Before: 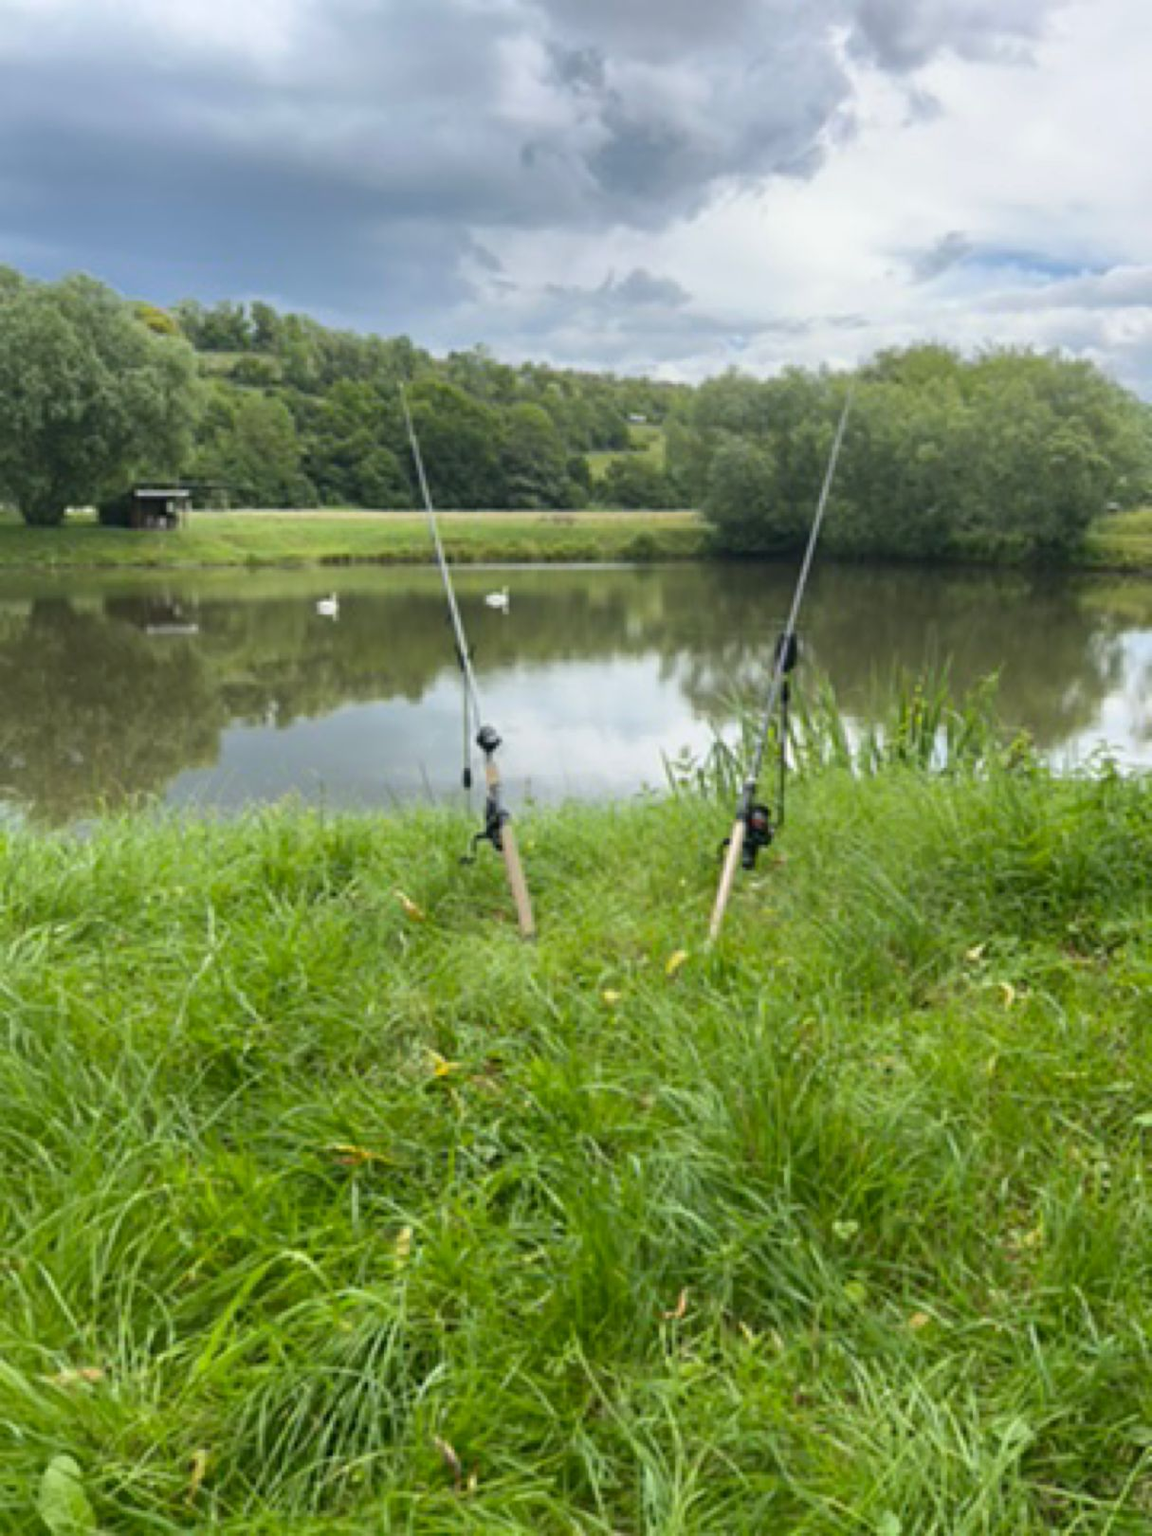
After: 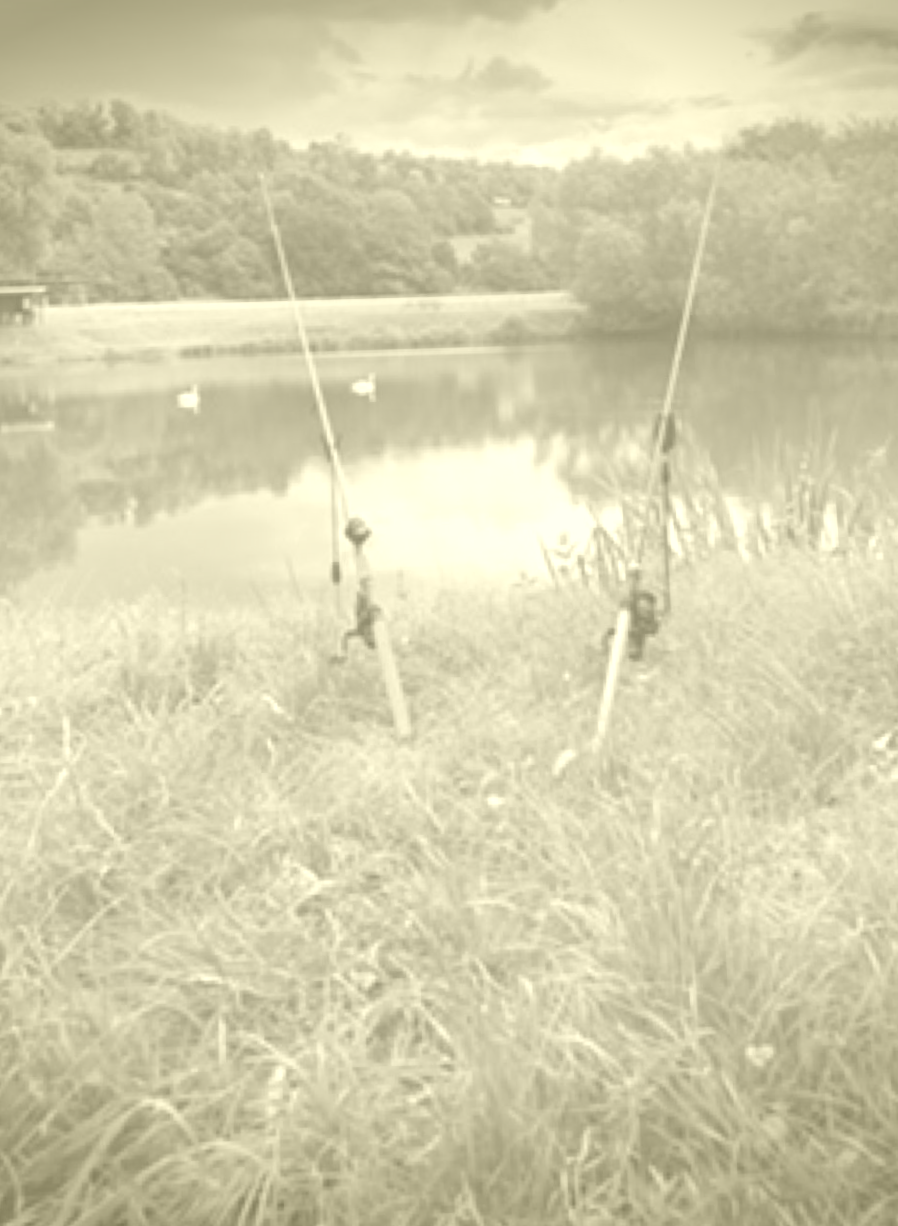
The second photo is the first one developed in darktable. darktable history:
exposure: exposure 0.3 EV, compensate highlight preservation false
tone equalizer: on, module defaults
vignetting: fall-off start 88.53%, fall-off radius 44.2%, saturation 0.376, width/height ratio 1.161
crop and rotate: left 10.071%, top 10.071%, right 10.02%, bottom 10.02%
rotate and perspective: rotation -1.68°, lens shift (vertical) -0.146, crop left 0.049, crop right 0.912, crop top 0.032, crop bottom 0.96
shadows and highlights: shadows 40, highlights -54, highlights color adjustment 46%, low approximation 0.01, soften with gaussian
colorize: hue 43.2°, saturation 40%, version 1
